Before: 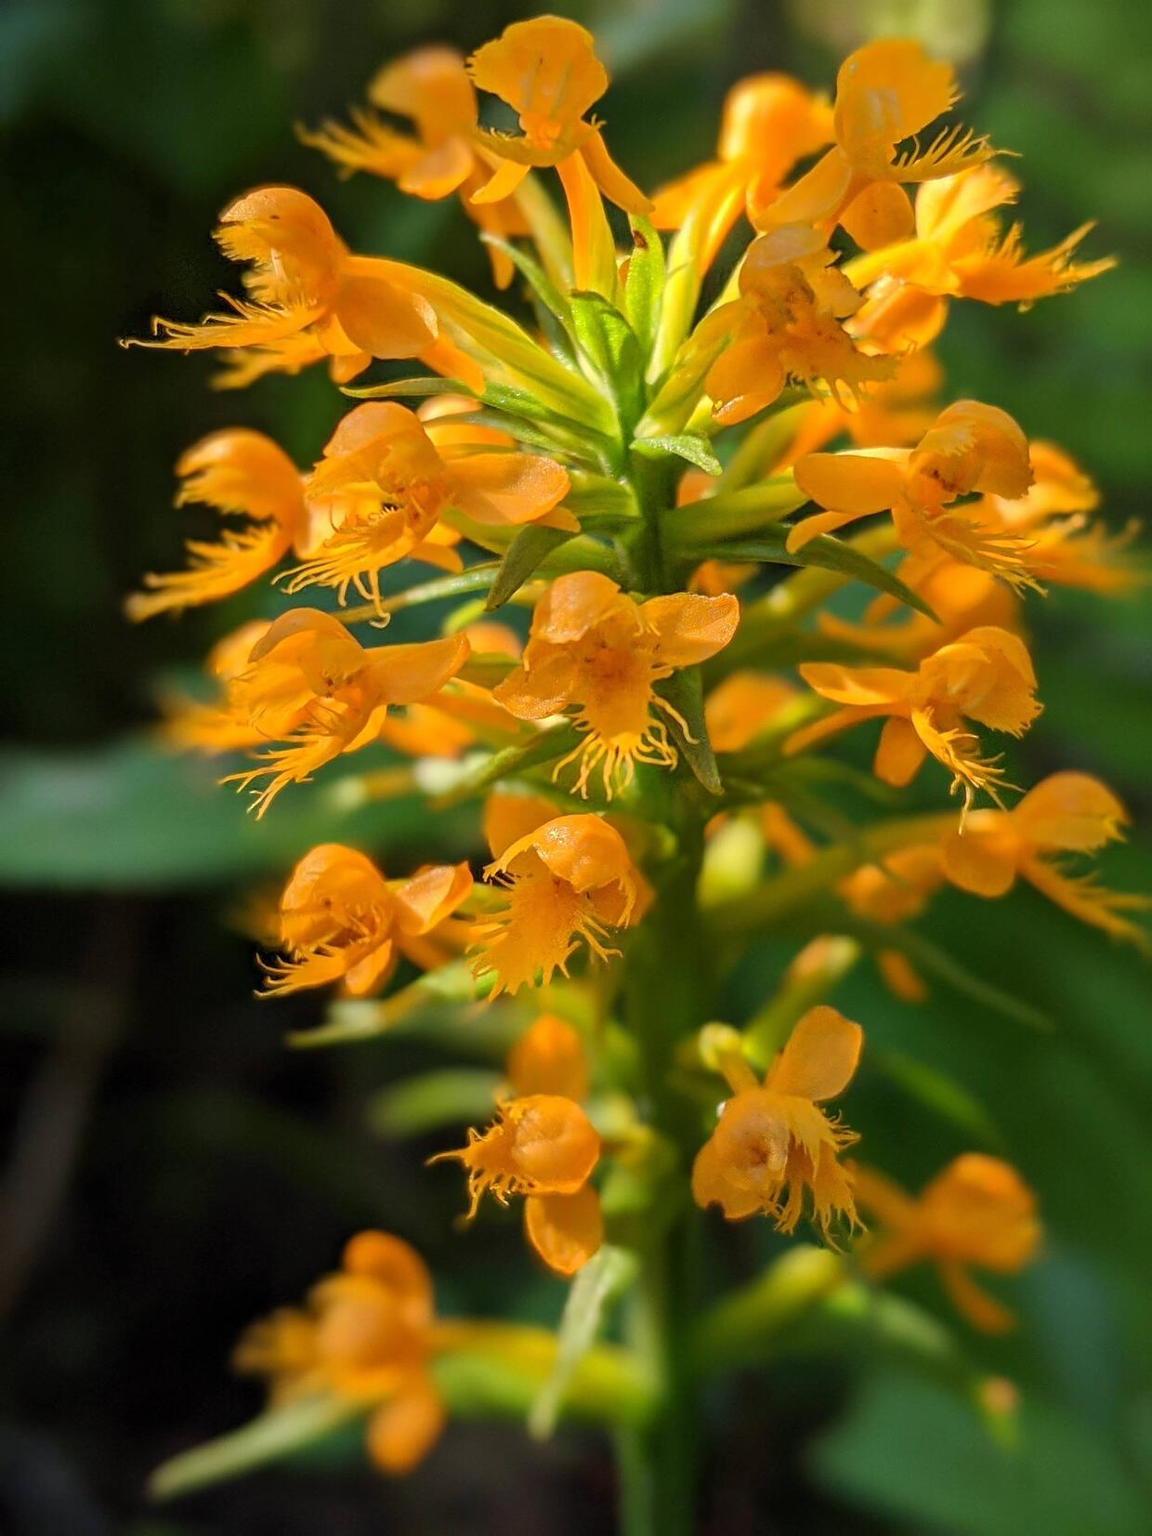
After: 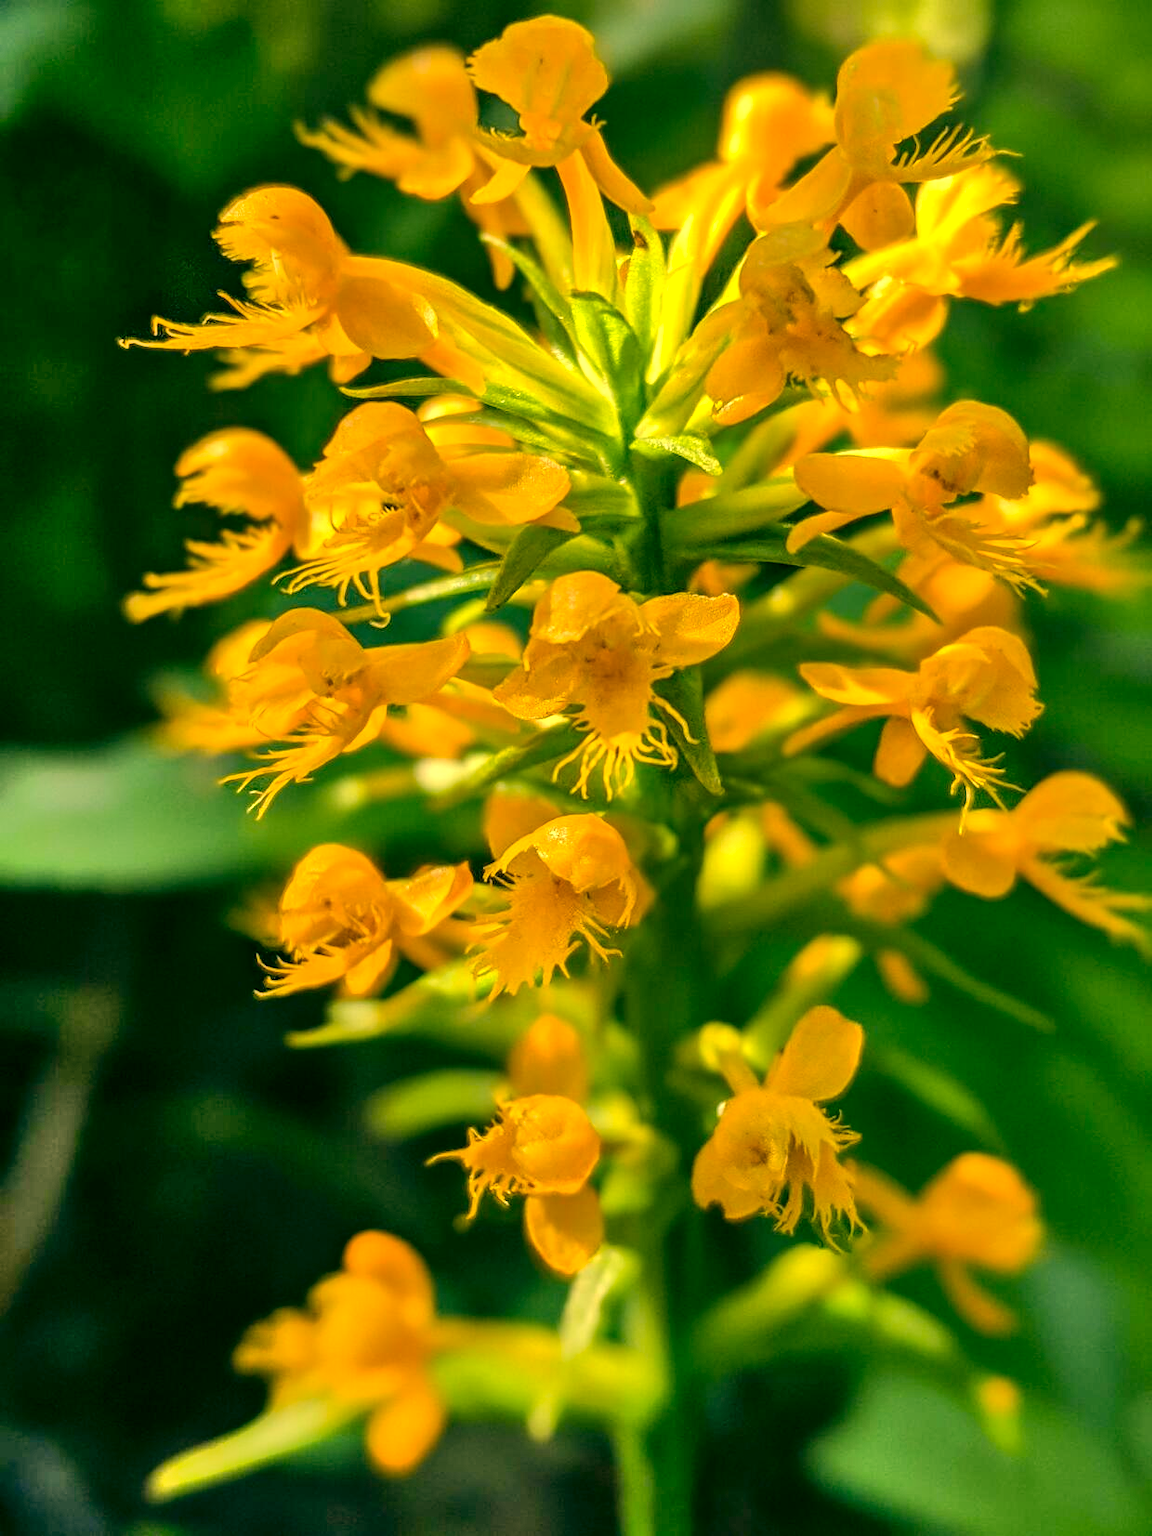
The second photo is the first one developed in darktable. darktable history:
shadows and highlights: radius 110.28, shadows 50.97, white point adjustment 9.05, highlights -4.85, soften with gaussian
color correction: highlights a* 5.66, highlights b* 33.73, shadows a* -26.34, shadows b* 4.03
tone equalizer: mask exposure compensation -0.493 EV
local contrast: on, module defaults
